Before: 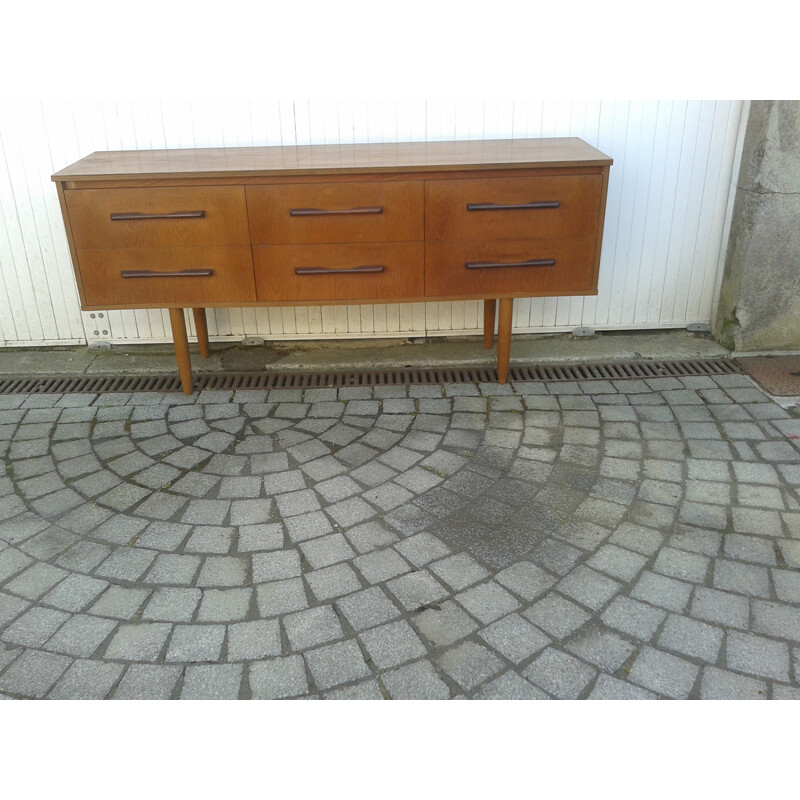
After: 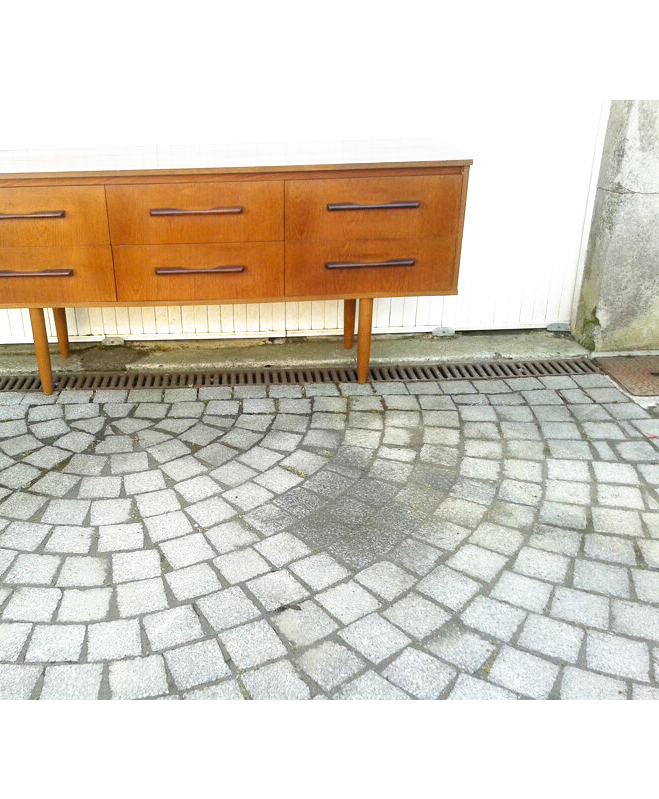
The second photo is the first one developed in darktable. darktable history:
crop: left 17.582%, bottom 0.031%
haze removal: compatibility mode true, adaptive false
filmic rgb: black relative exposure -8.7 EV, white relative exposure 2.7 EV, threshold 3 EV, target black luminance 0%, hardness 6.25, latitude 75%, contrast 1.325, highlights saturation mix -5%, preserve chrominance no, color science v5 (2021), iterations of high-quality reconstruction 0, enable highlight reconstruction true
exposure: exposure 1 EV, compensate highlight preservation false
